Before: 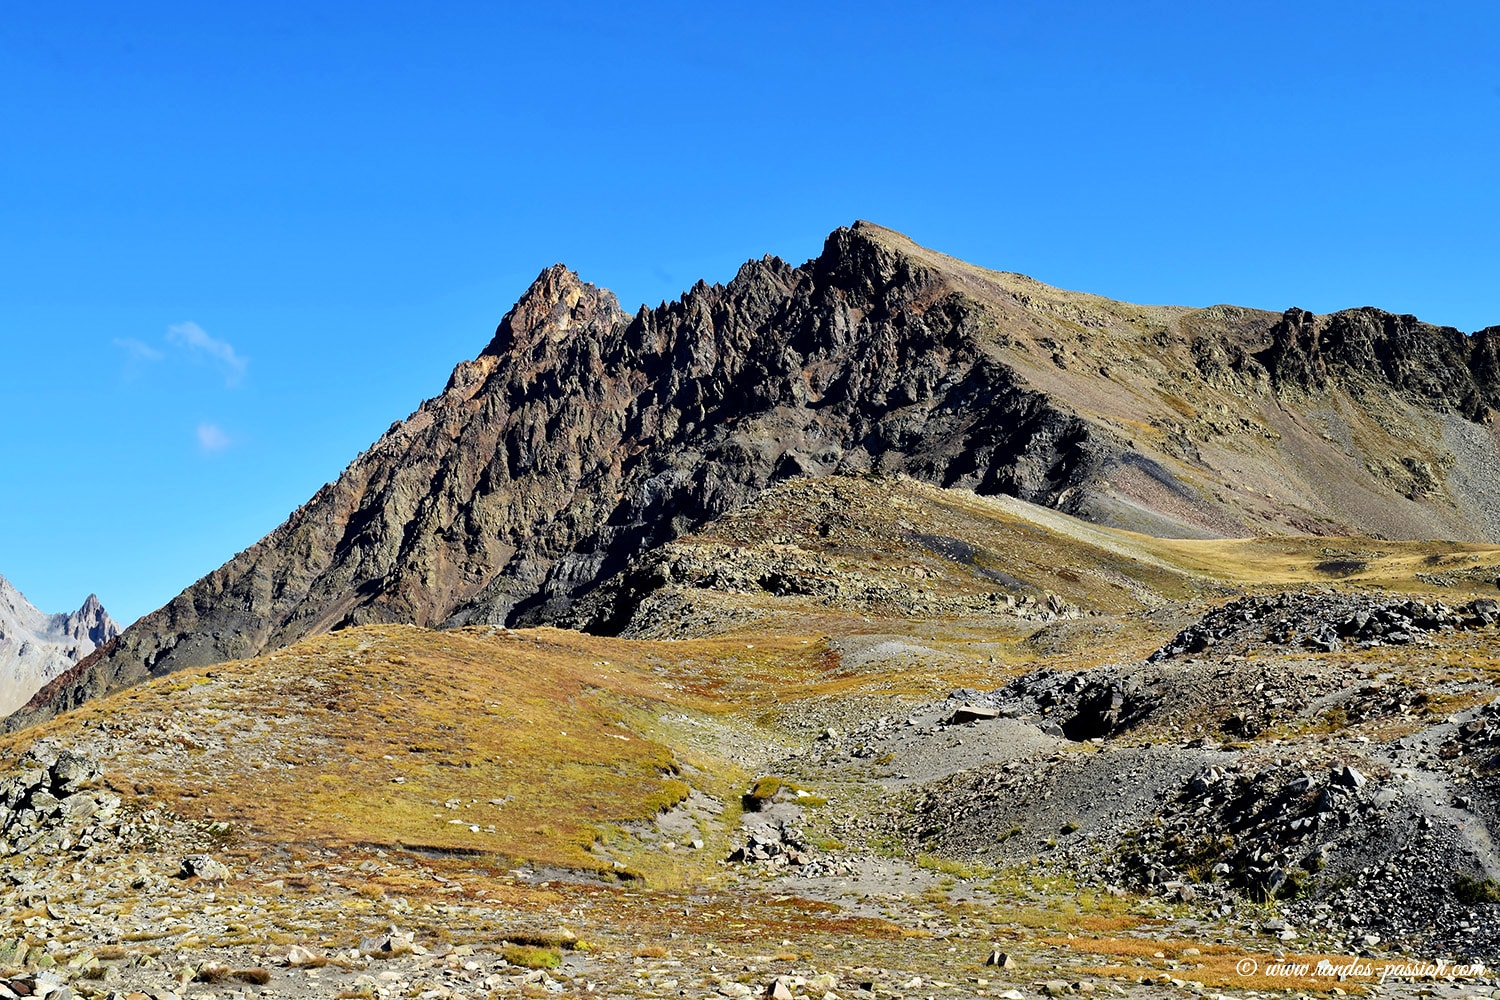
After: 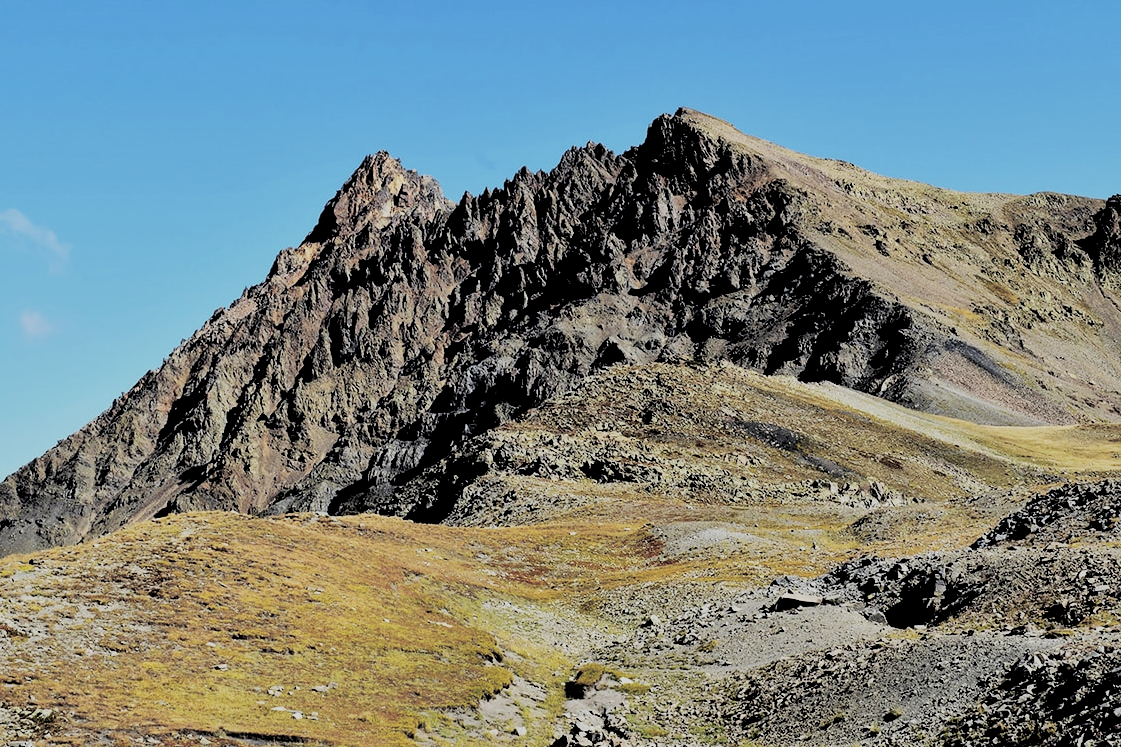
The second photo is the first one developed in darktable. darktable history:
split-toning: shadows › hue 36°, shadows › saturation 0.05, highlights › hue 10.8°, highlights › saturation 0.15, compress 40%
rgb levels: preserve colors sum RGB, levels [[0.038, 0.433, 0.934], [0, 0.5, 1], [0, 0.5, 1]]
crop and rotate: left 11.831%, top 11.346%, right 13.429%, bottom 13.899%
sigmoid: skew -0.2, preserve hue 0%, red attenuation 0.1, red rotation 0.035, green attenuation 0.1, green rotation -0.017, blue attenuation 0.15, blue rotation -0.052, base primaries Rec2020
local contrast: mode bilateral grid, contrast 20, coarseness 50, detail 120%, midtone range 0.2
